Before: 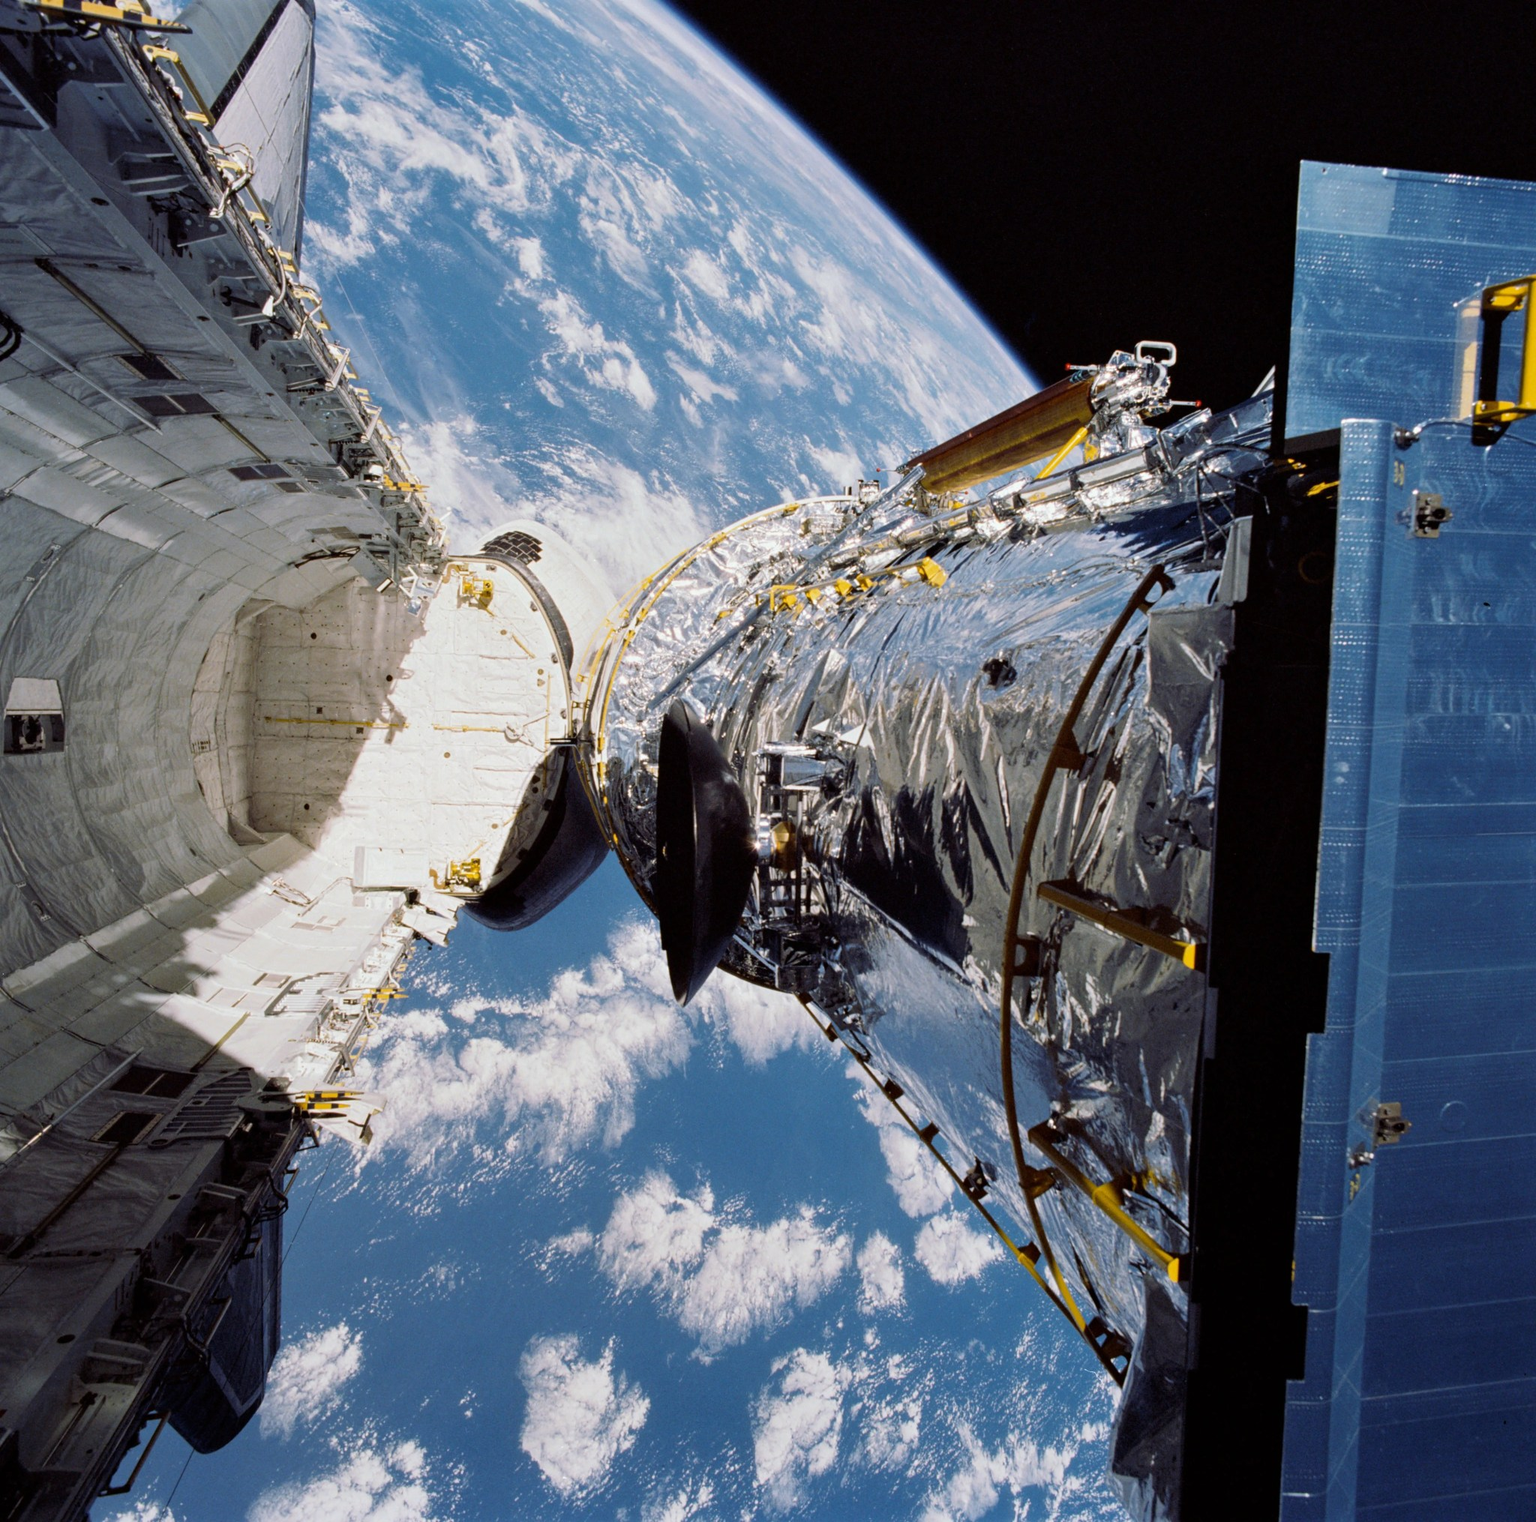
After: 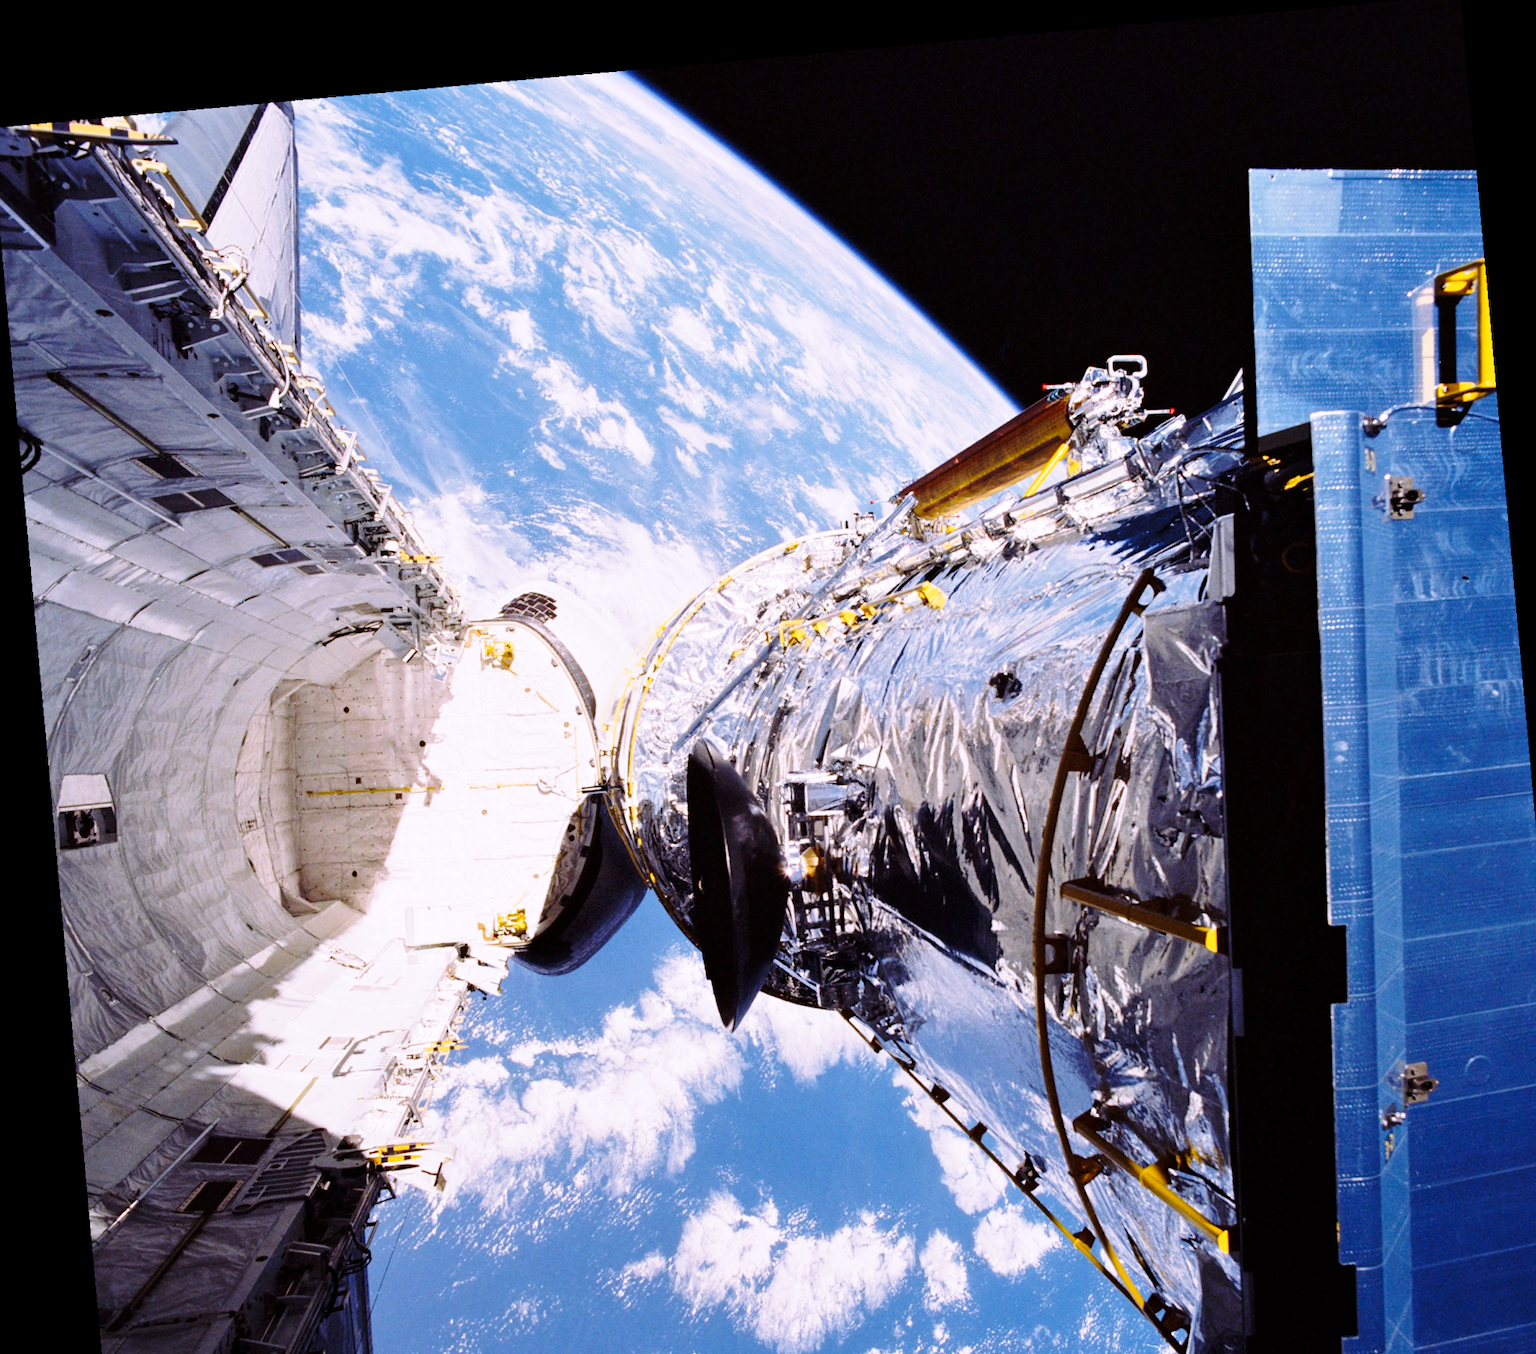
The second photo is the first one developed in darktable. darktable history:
base curve: curves: ch0 [(0, 0) (0.028, 0.03) (0.121, 0.232) (0.46, 0.748) (0.859, 0.968) (1, 1)], preserve colors none
rotate and perspective: rotation -4.98°, automatic cropping off
crop and rotate: angle 0.2°, left 0.275%, right 3.127%, bottom 14.18%
white balance: red 1.066, blue 1.119
